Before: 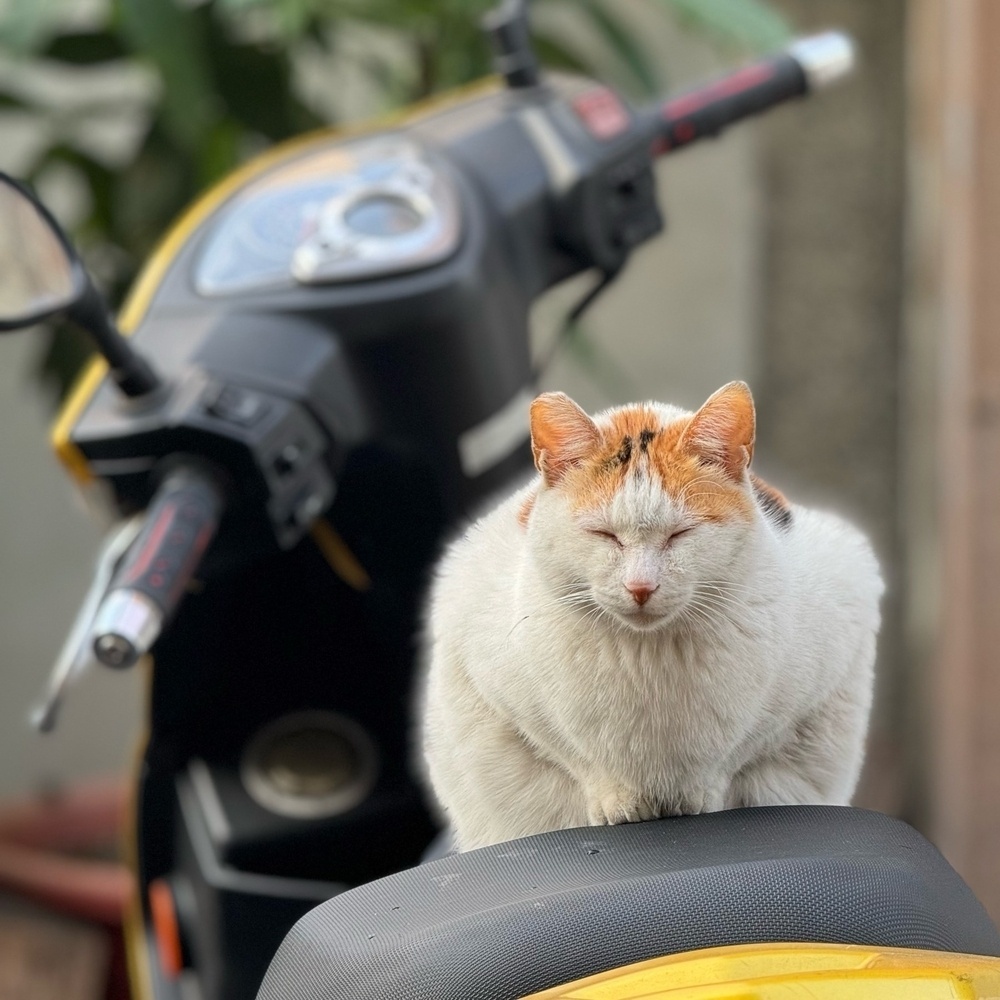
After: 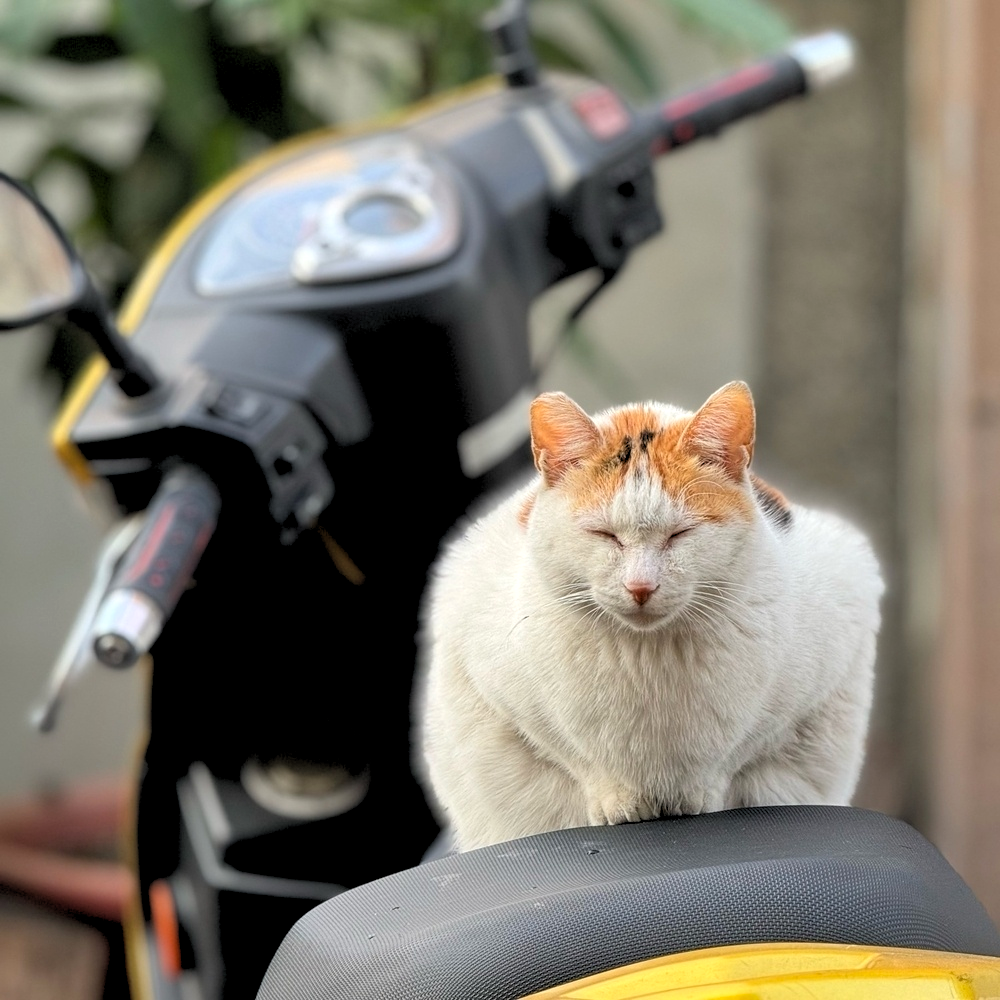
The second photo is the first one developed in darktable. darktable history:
rgb levels: levels [[0.013, 0.434, 0.89], [0, 0.5, 1], [0, 0.5, 1]]
shadows and highlights: shadows 25, highlights -48, soften with gaussian
